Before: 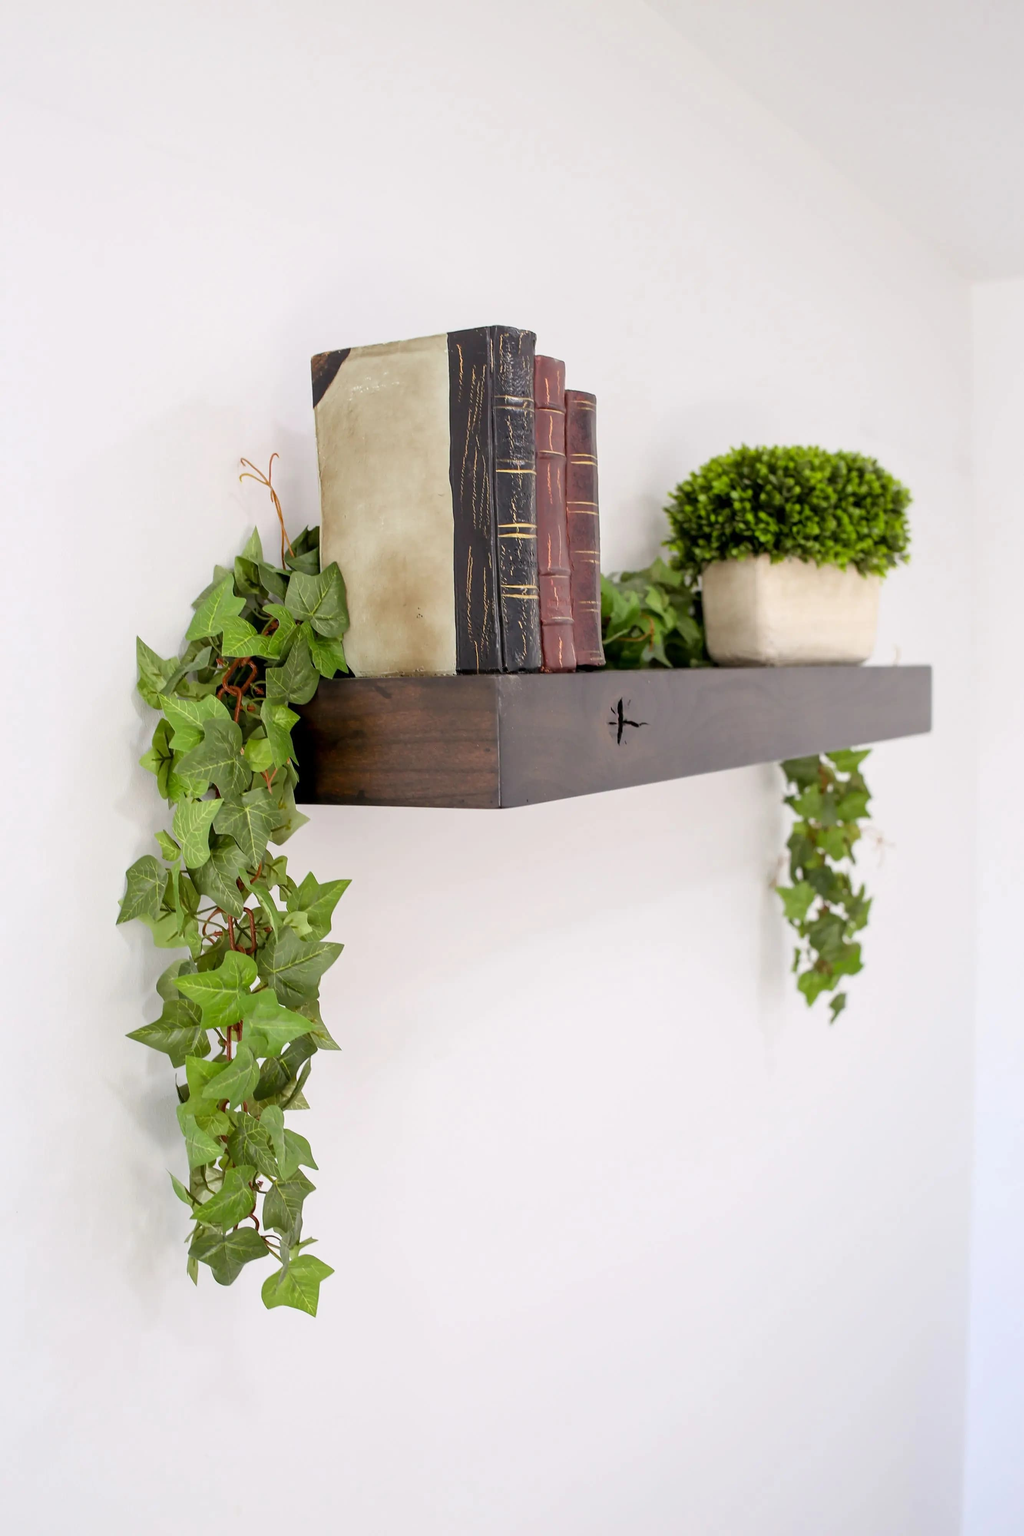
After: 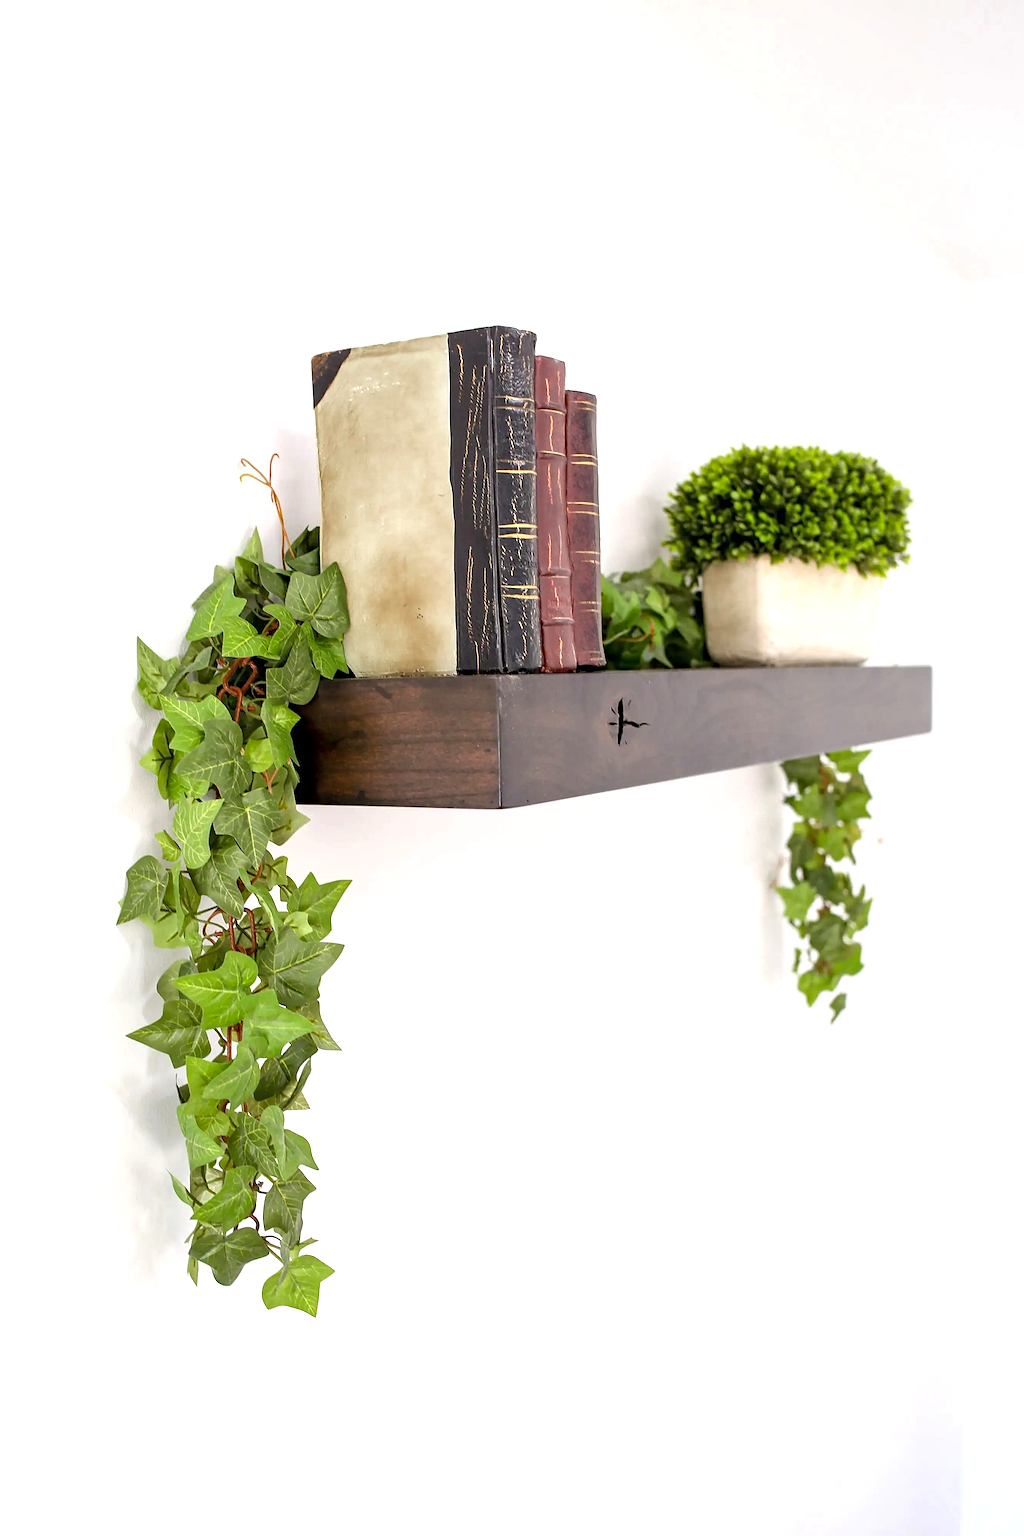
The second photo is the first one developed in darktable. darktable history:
sharpen: on, module defaults
local contrast: highlights 100%, shadows 103%, detail 119%, midtone range 0.2
exposure: black level correction -0.002, exposure 0.535 EV, compensate highlight preservation false
haze removal: compatibility mode true, adaptive false
